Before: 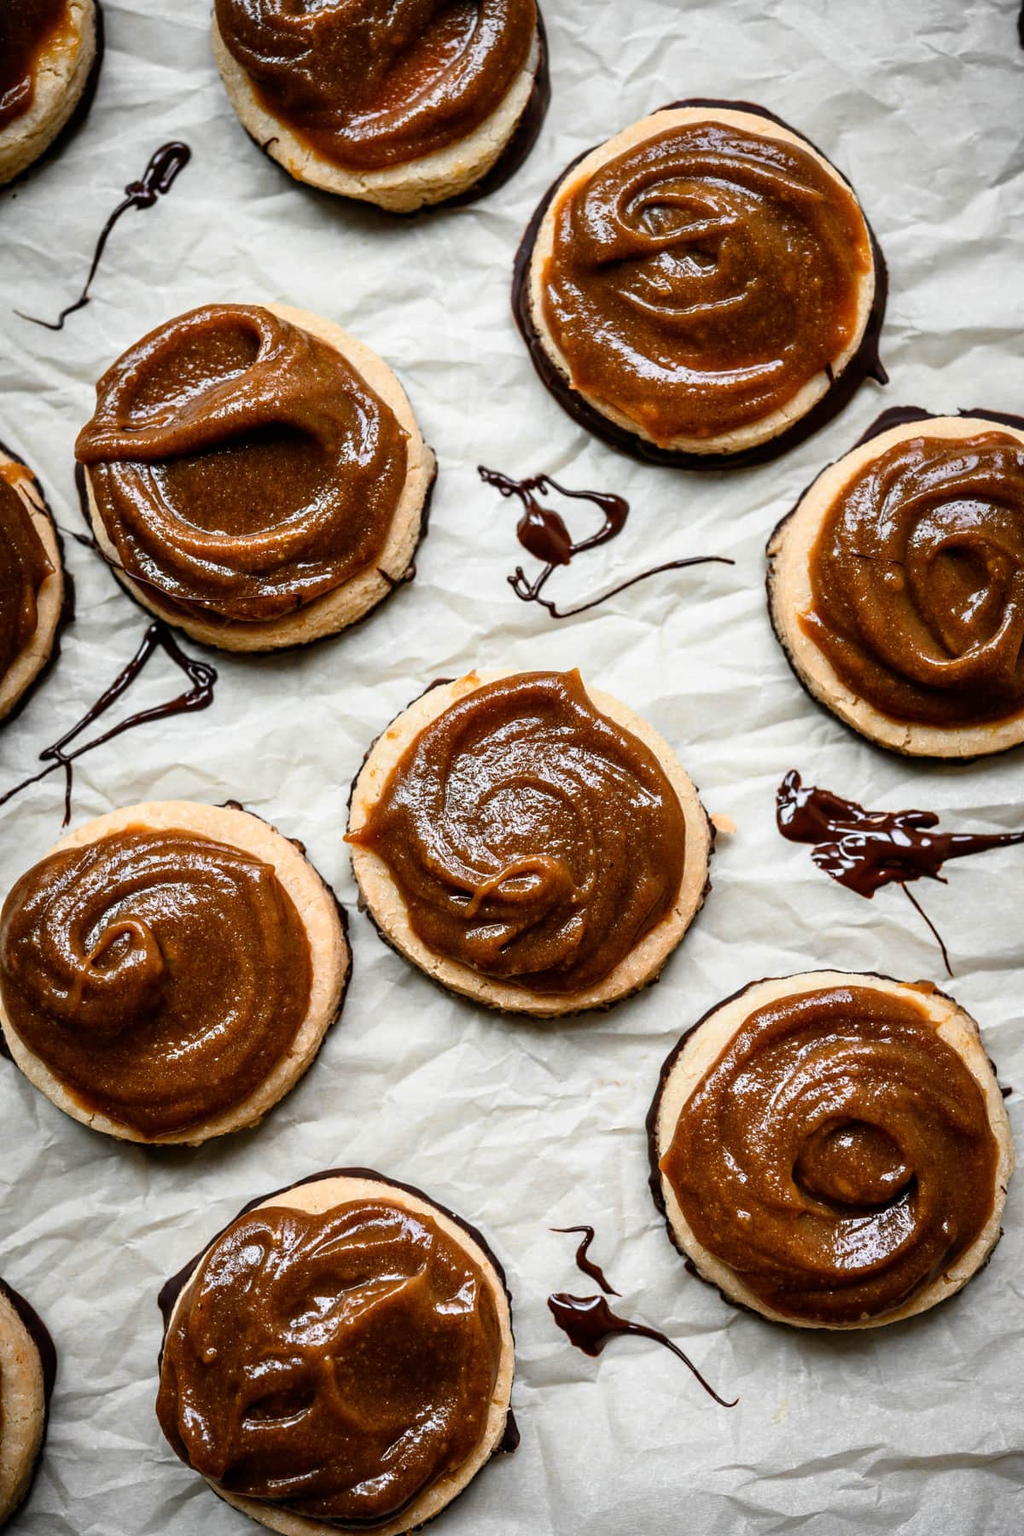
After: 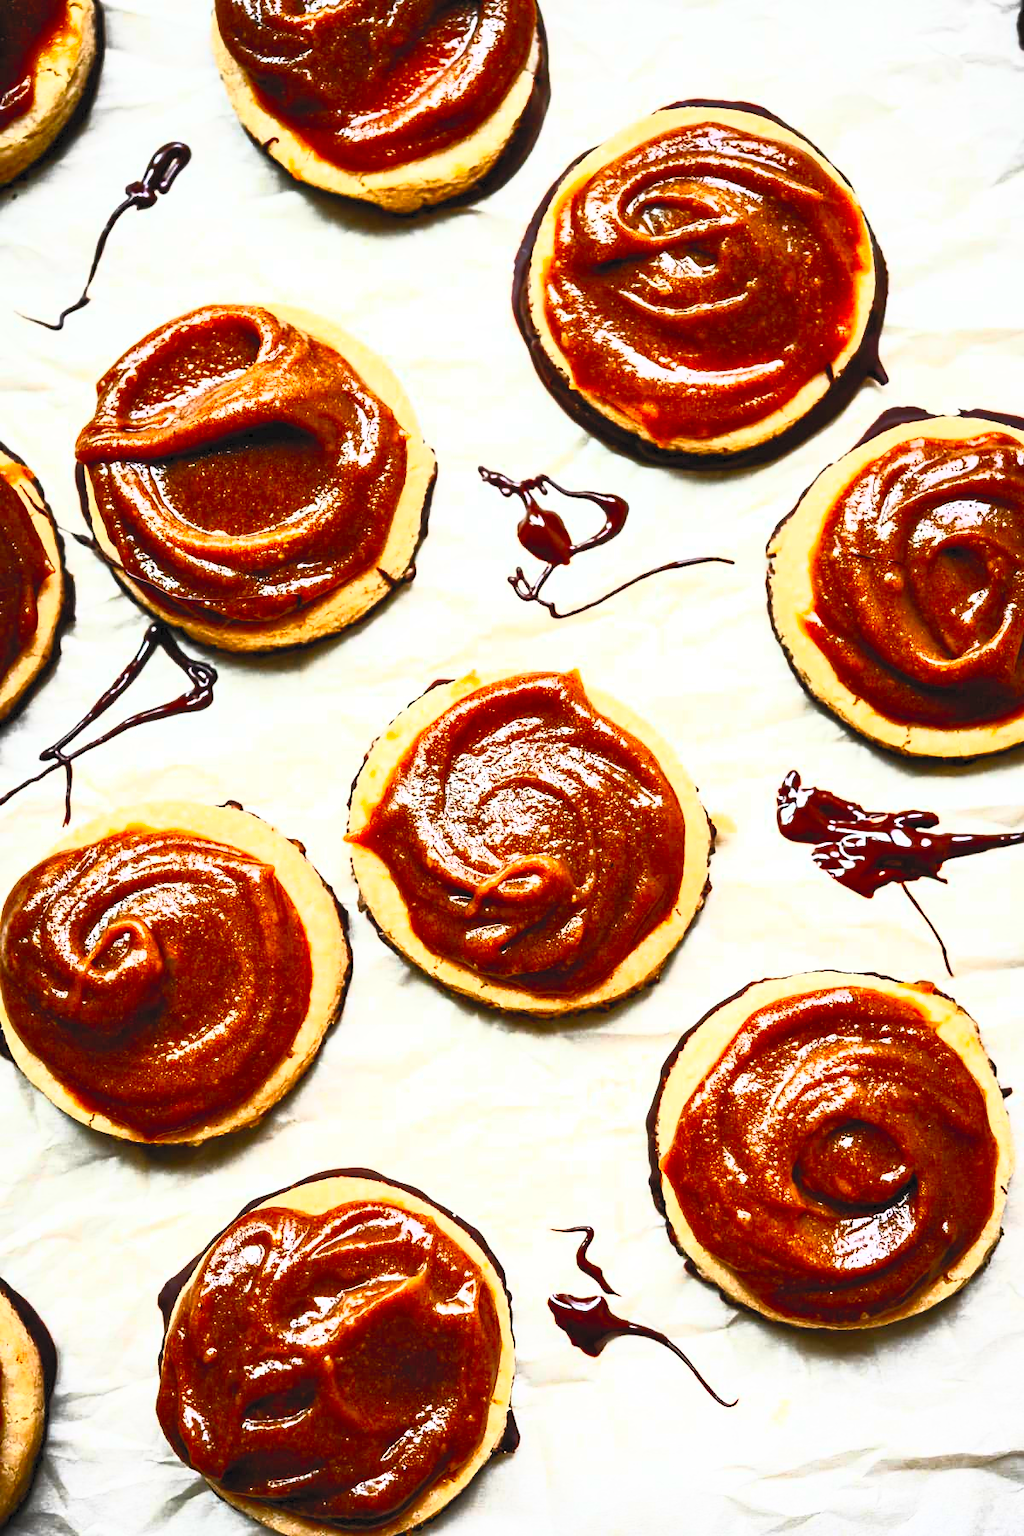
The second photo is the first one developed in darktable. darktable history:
contrast brightness saturation: contrast 0.989, brightness 0.985, saturation 0.981
